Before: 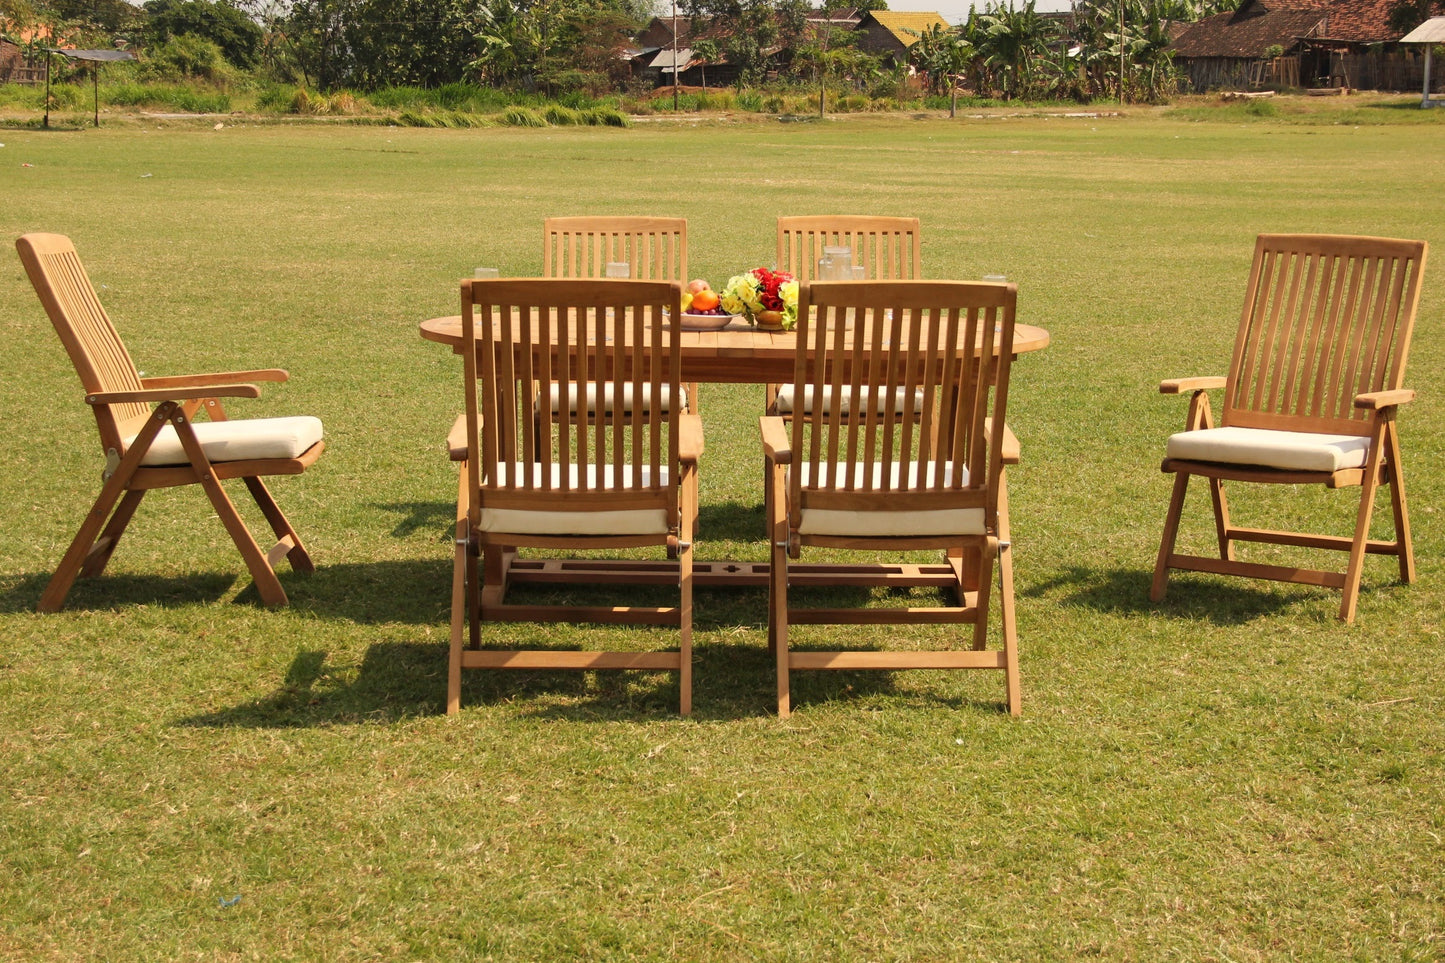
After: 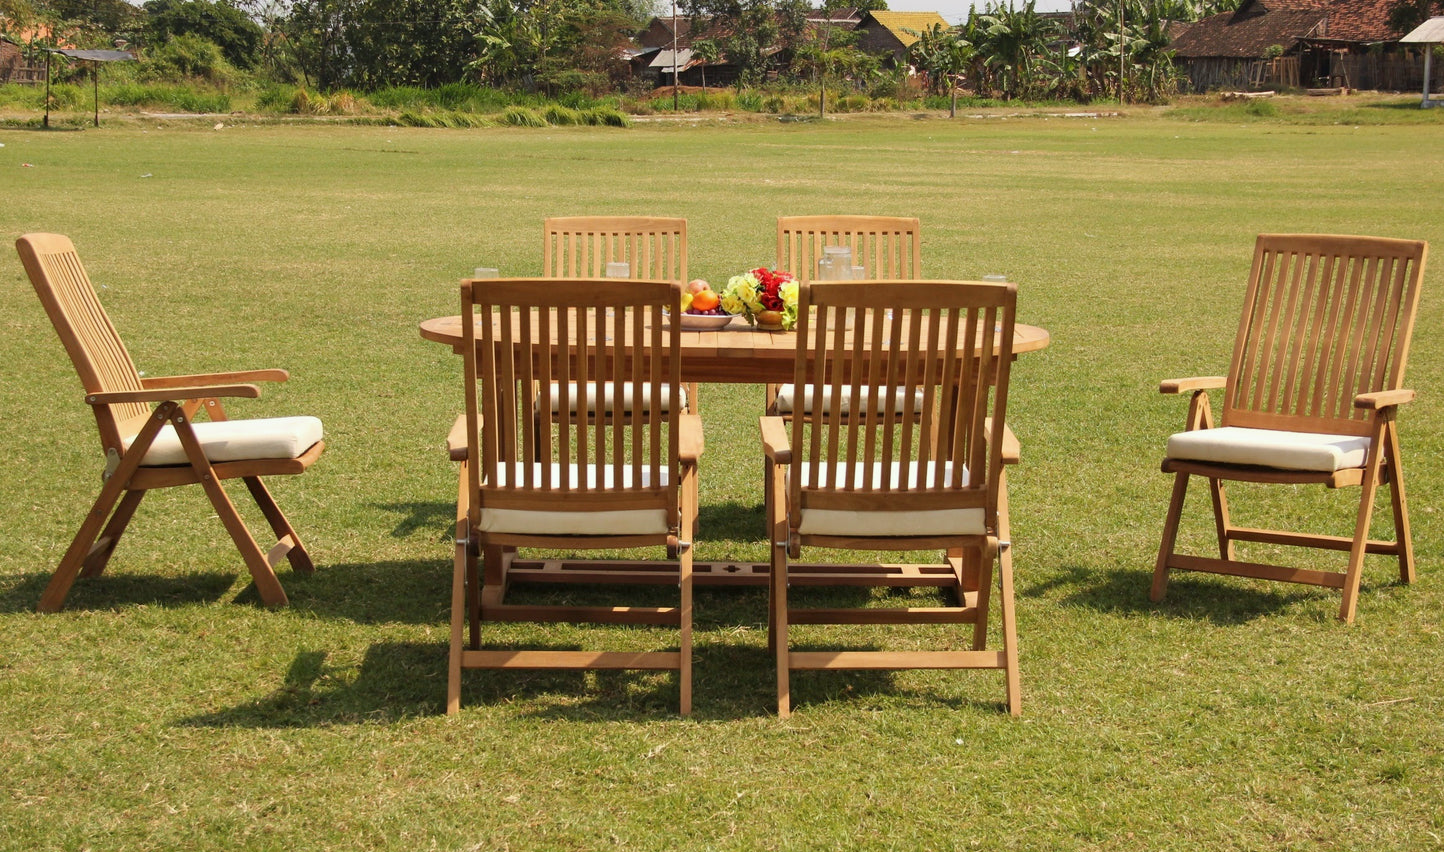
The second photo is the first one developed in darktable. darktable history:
white balance: red 0.967, blue 1.049
crop and rotate: top 0%, bottom 11.49%
